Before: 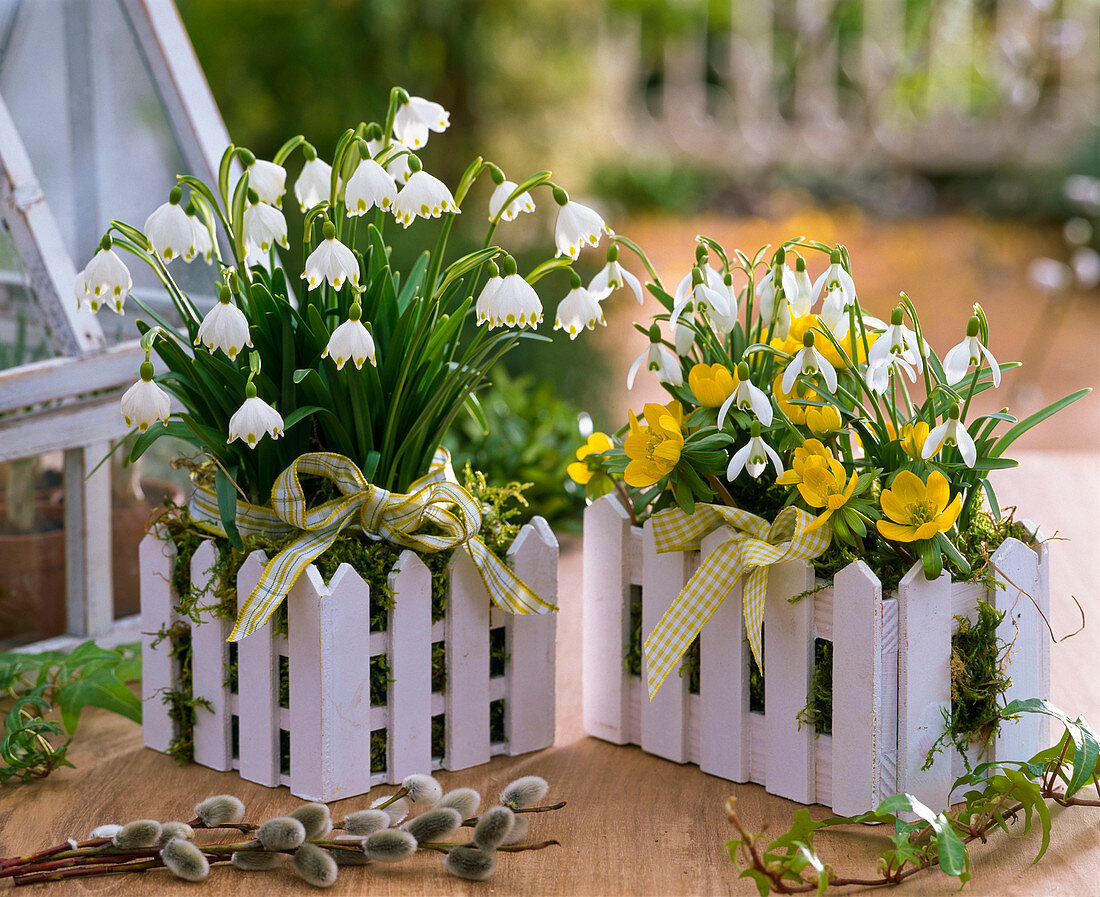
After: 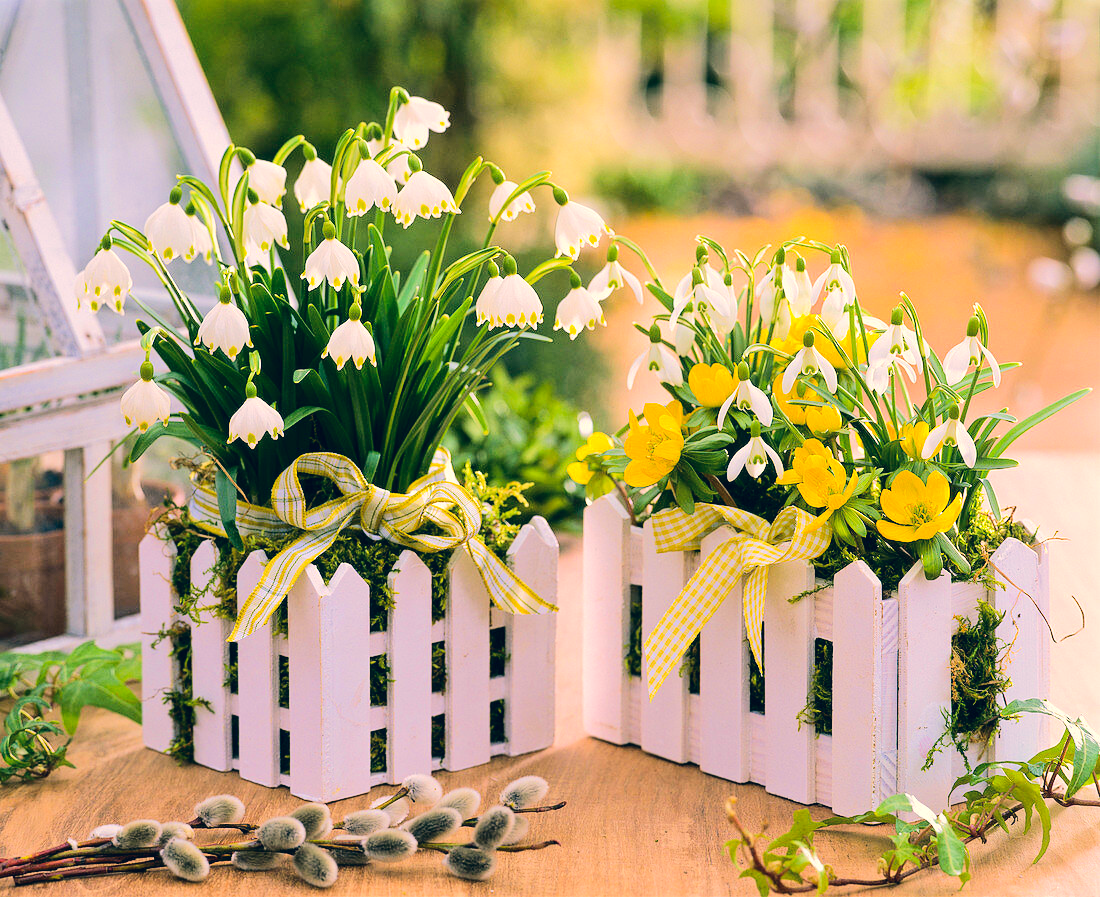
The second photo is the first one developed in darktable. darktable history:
tone equalizer: -7 EV 0.158 EV, -6 EV 0.594 EV, -5 EV 1.12 EV, -4 EV 1.31 EV, -3 EV 1.12 EV, -2 EV 0.6 EV, -1 EV 0.167 EV, edges refinement/feathering 500, mask exposure compensation -1.57 EV, preserve details no
color correction: highlights a* 10.31, highlights b* 14.41, shadows a* -10.06, shadows b* -15.07
